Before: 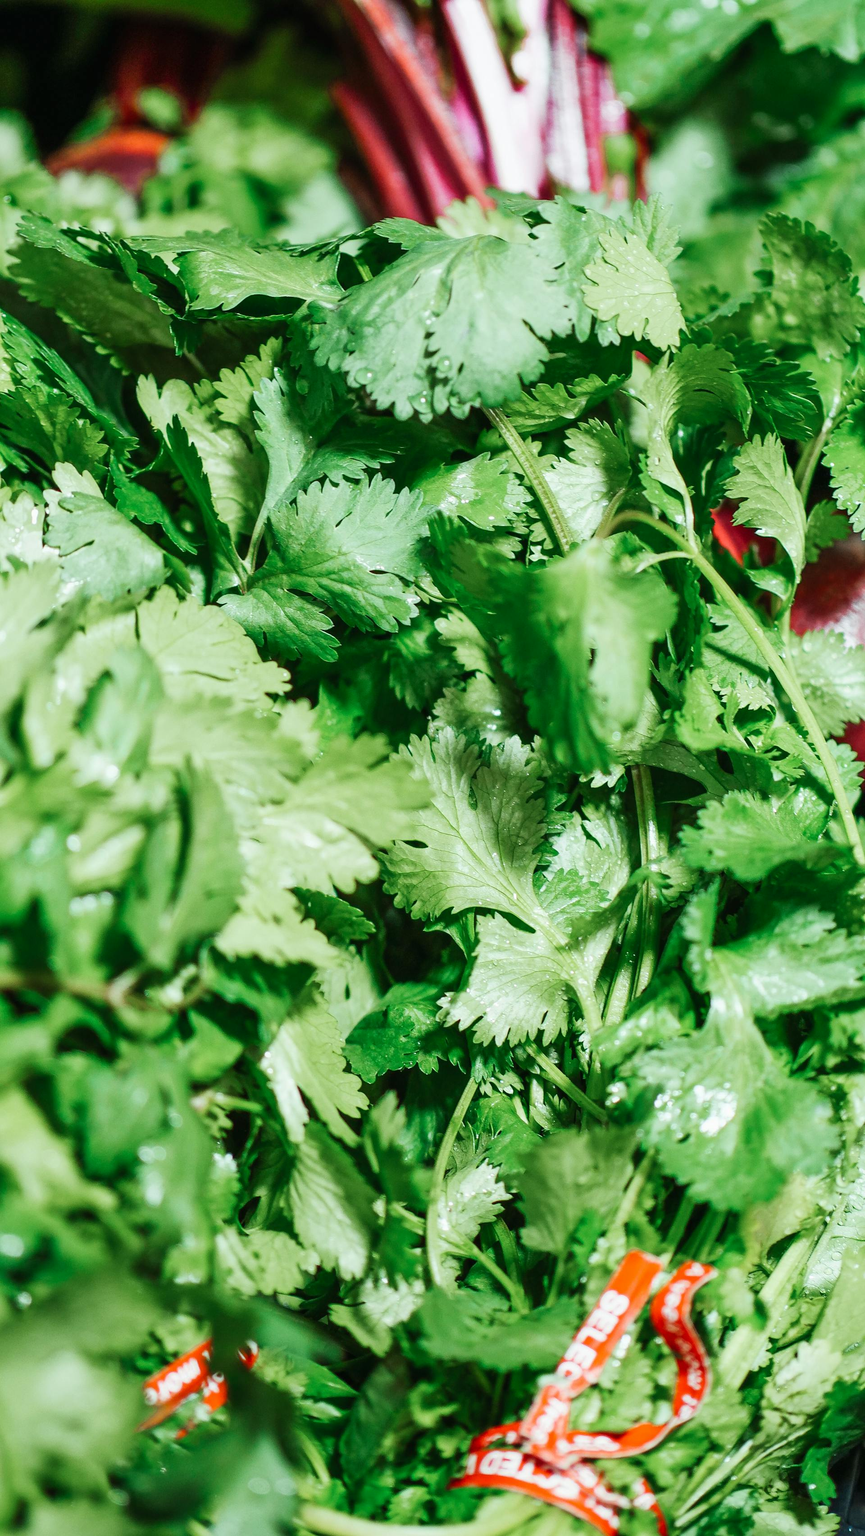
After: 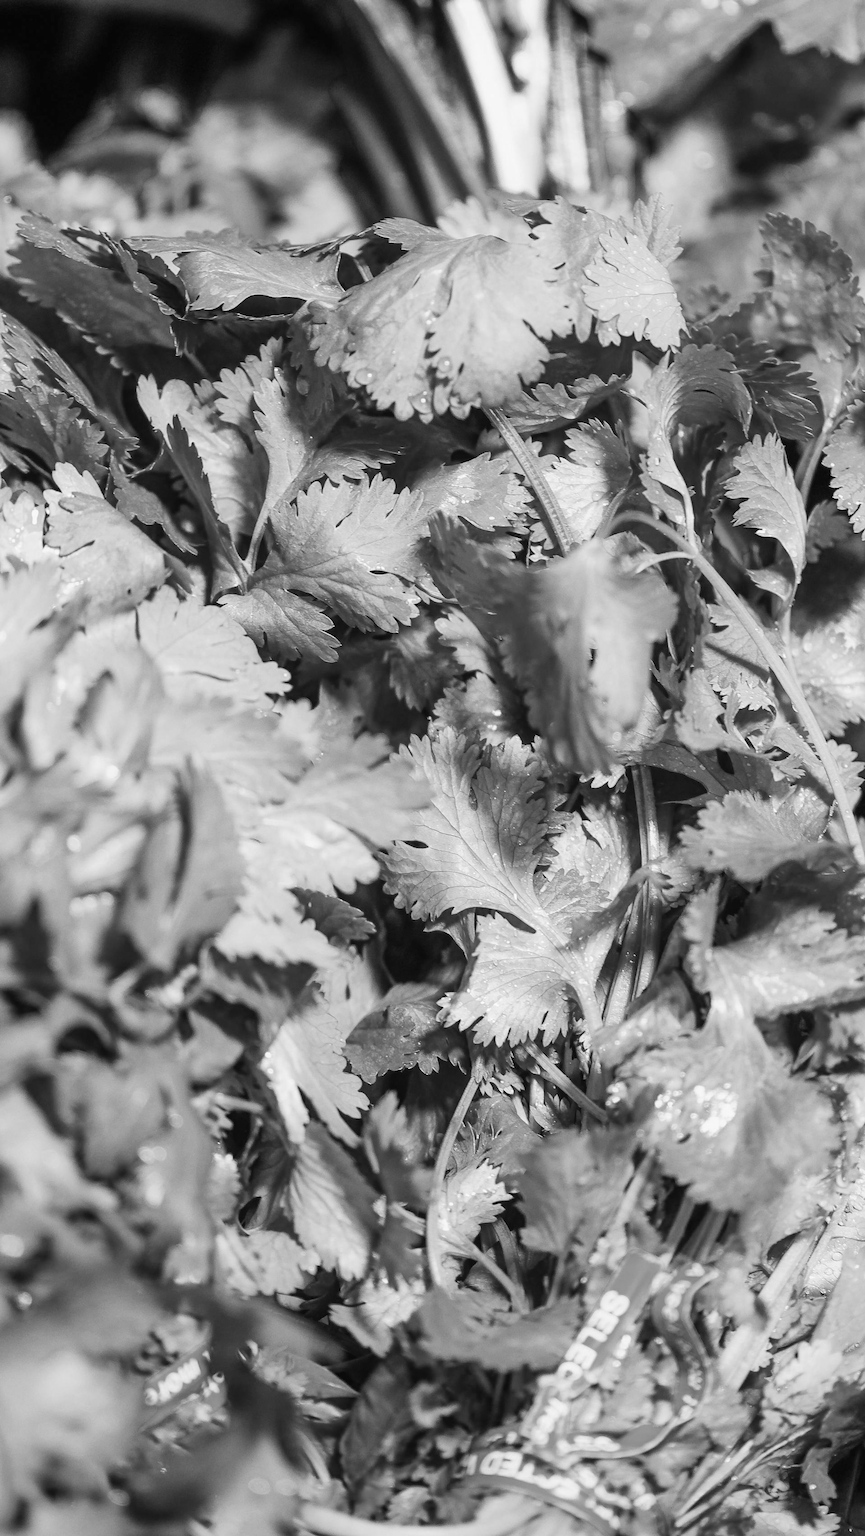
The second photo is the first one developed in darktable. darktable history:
white balance: red 0.976, blue 1.04
monochrome: on, module defaults
contrast equalizer: y [[0.5, 0.5, 0.472, 0.5, 0.5, 0.5], [0.5 ×6], [0.5 ×6], [0 ×6], [0 ×6]]
